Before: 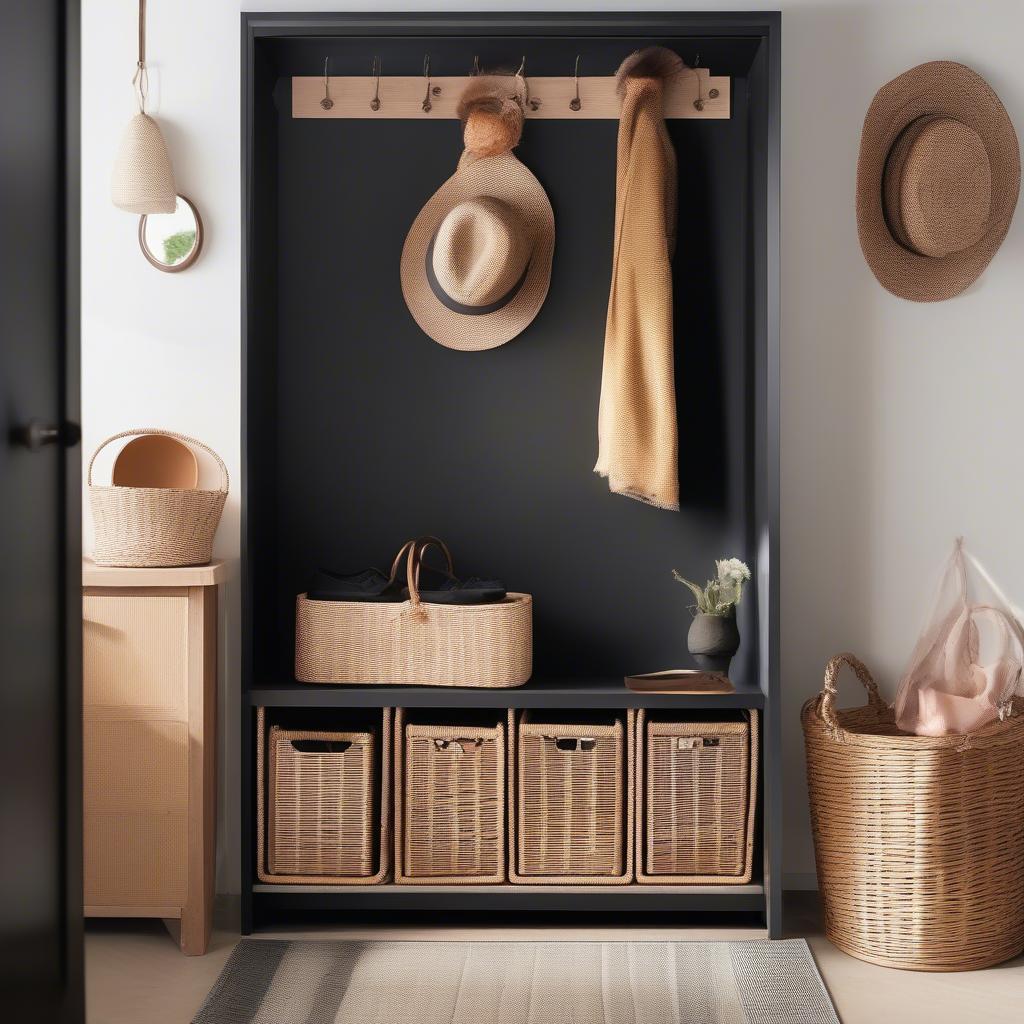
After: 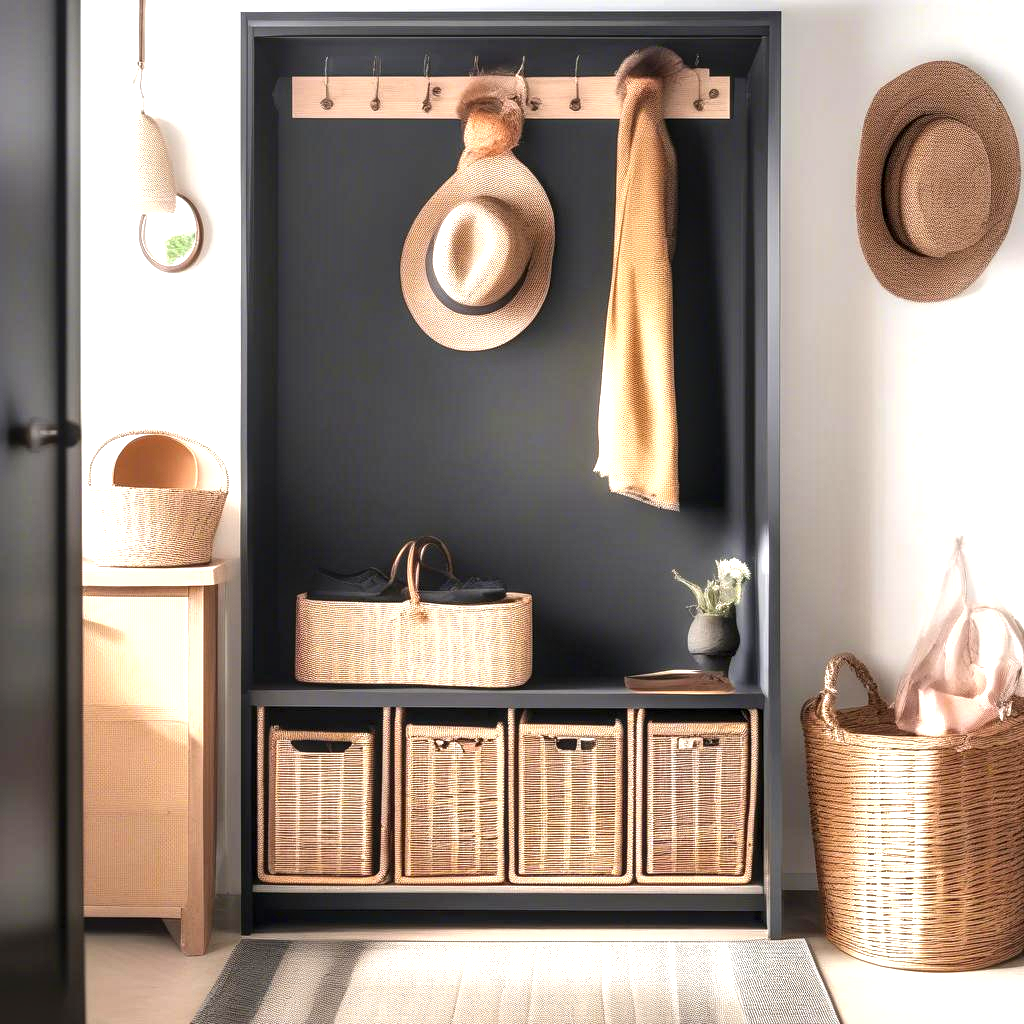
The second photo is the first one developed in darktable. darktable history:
shadows and highlights: shadows 61.97, white point adjustment 0.341, highlights -33.28, compress 84.15%
exposure: black level correction 0, exposure 1.097 EV, compensate highlight preservation false
local contrast: detail 142%
